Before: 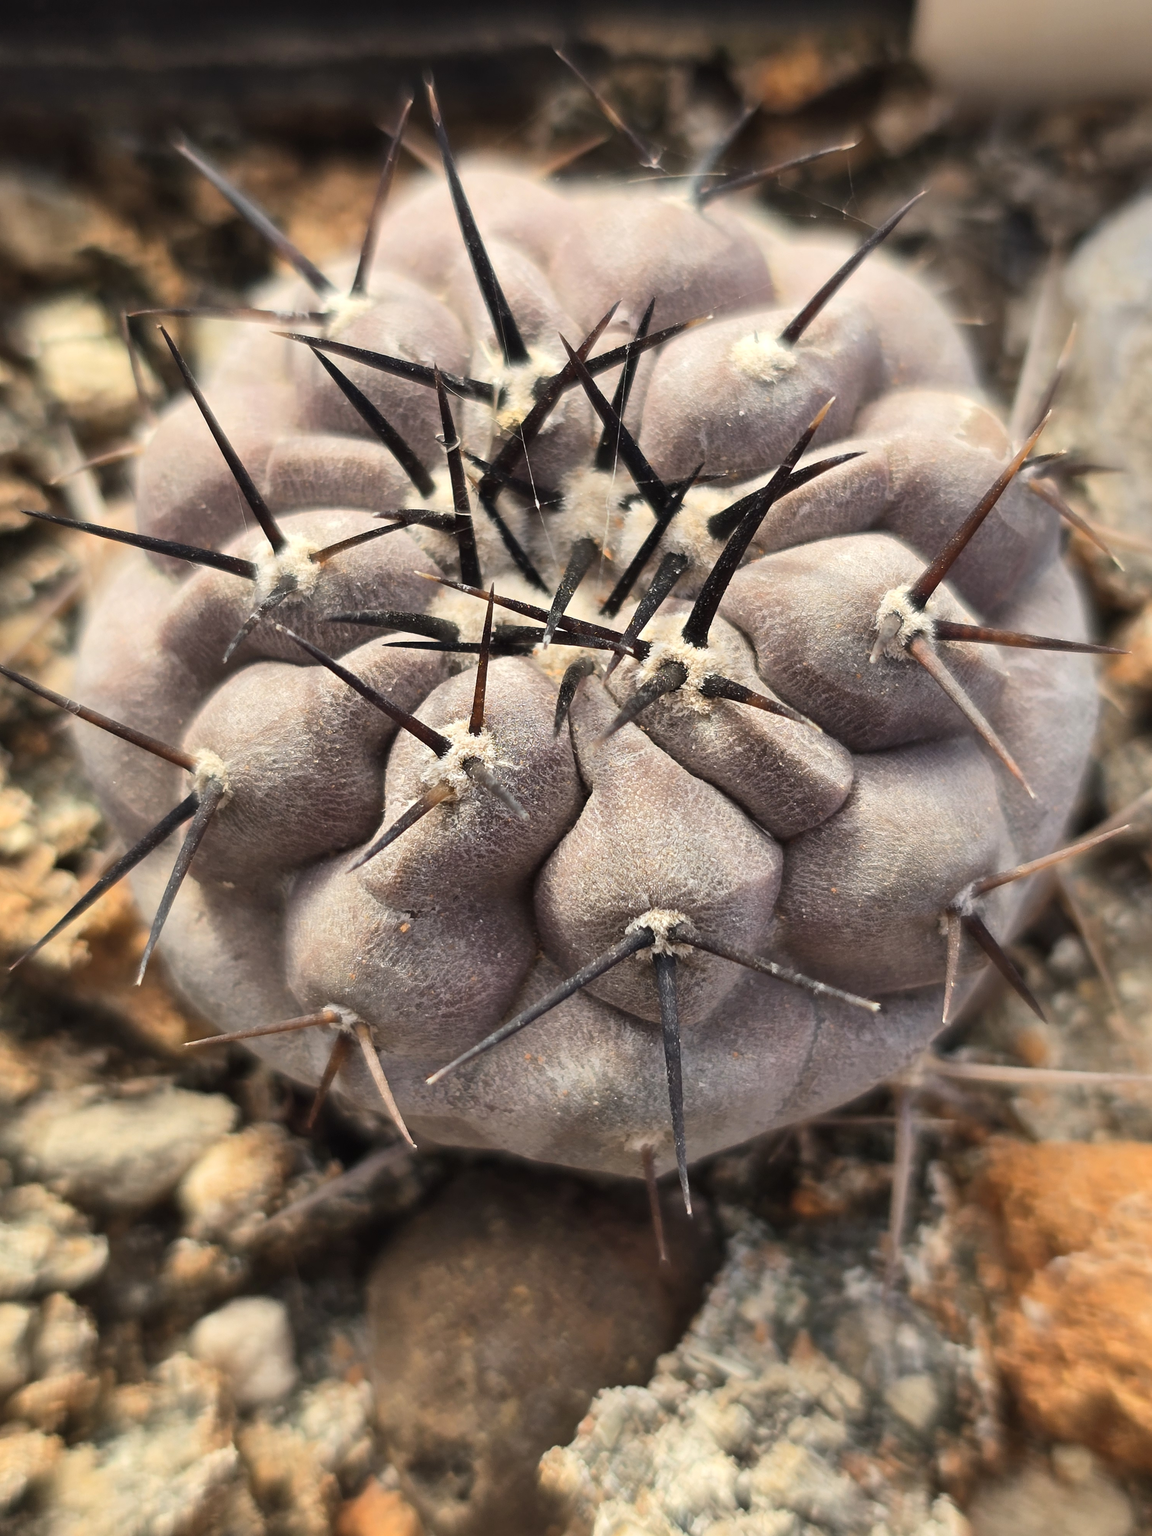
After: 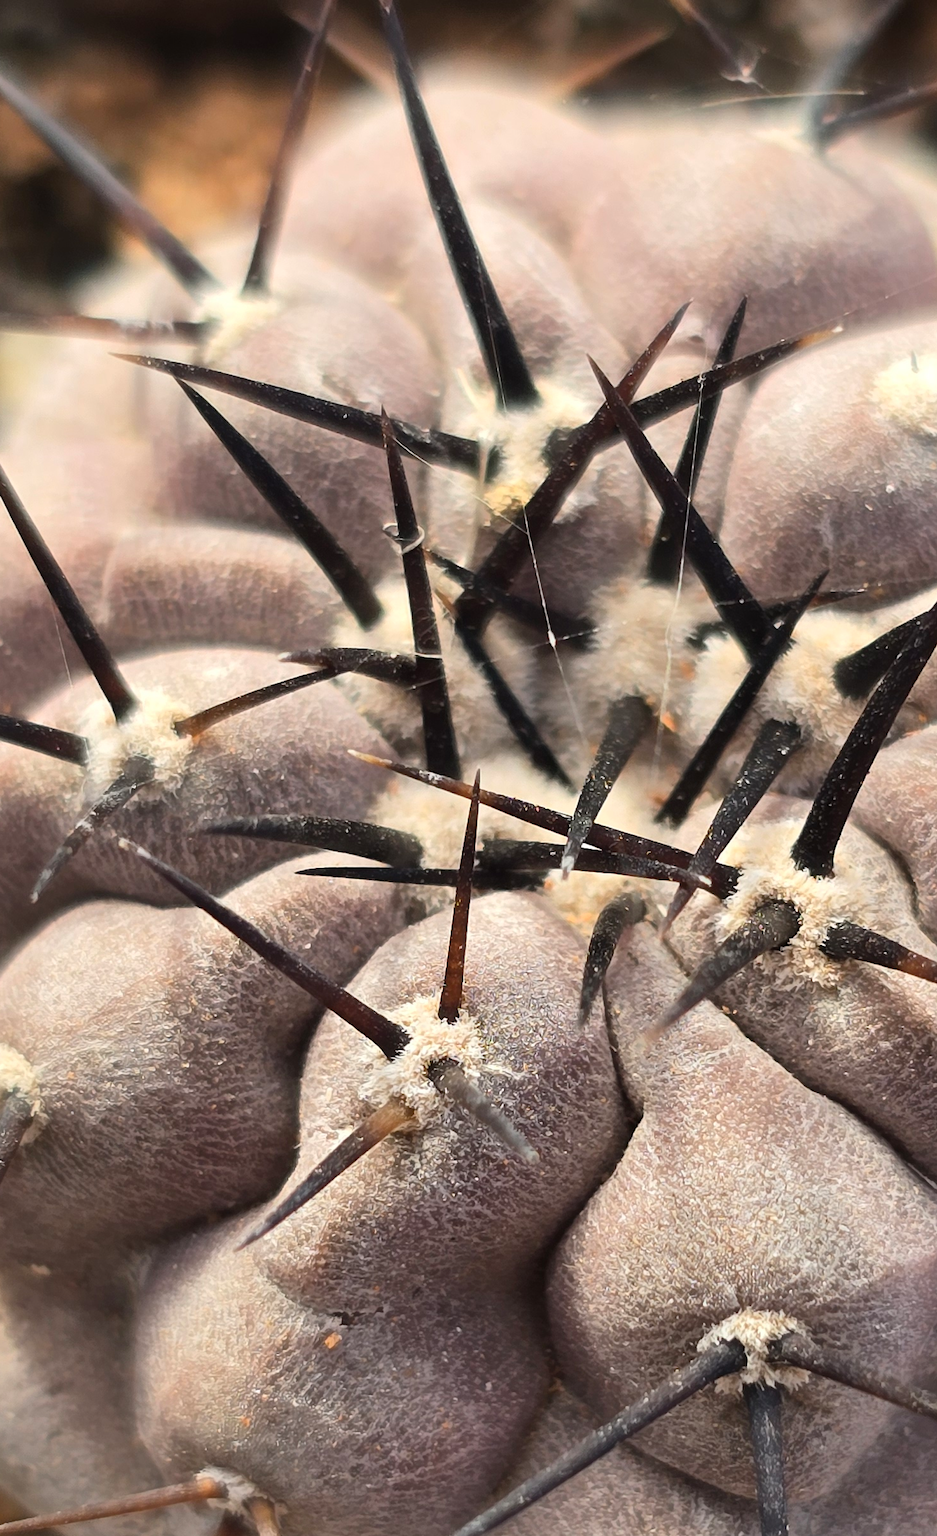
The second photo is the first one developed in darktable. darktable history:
crop: left 17.735%, top 7.71%, right 33.1%, bottom 31.905%
